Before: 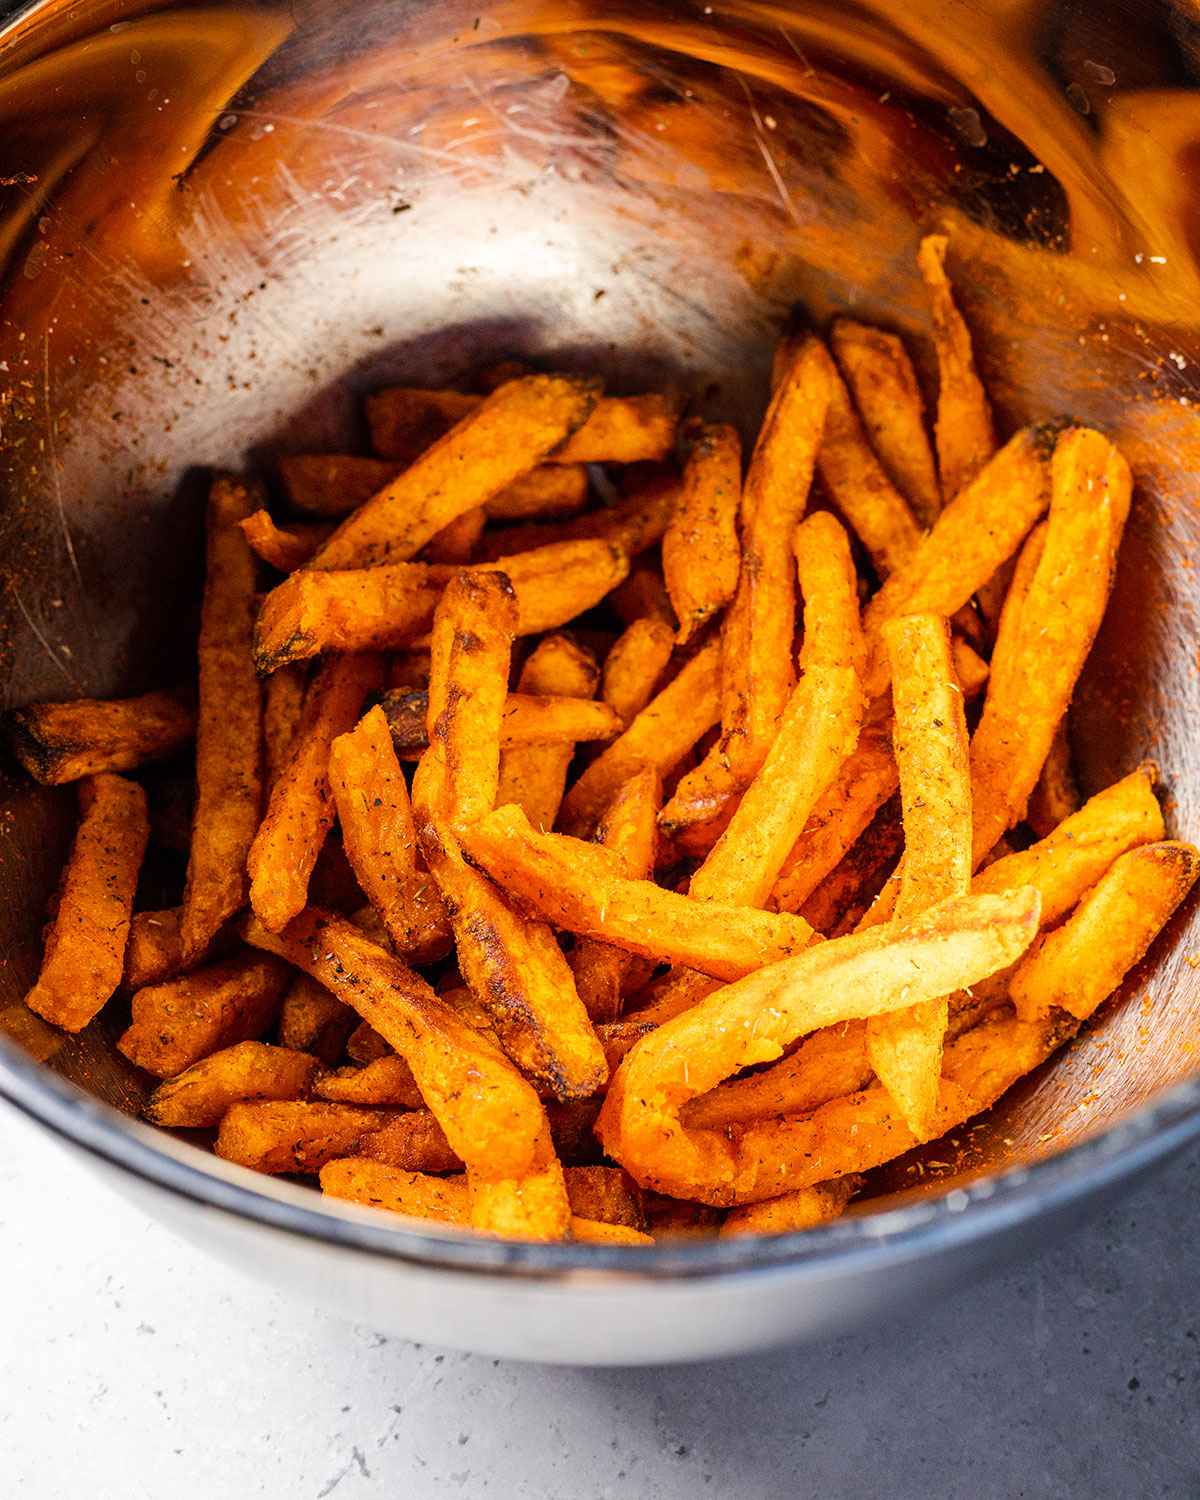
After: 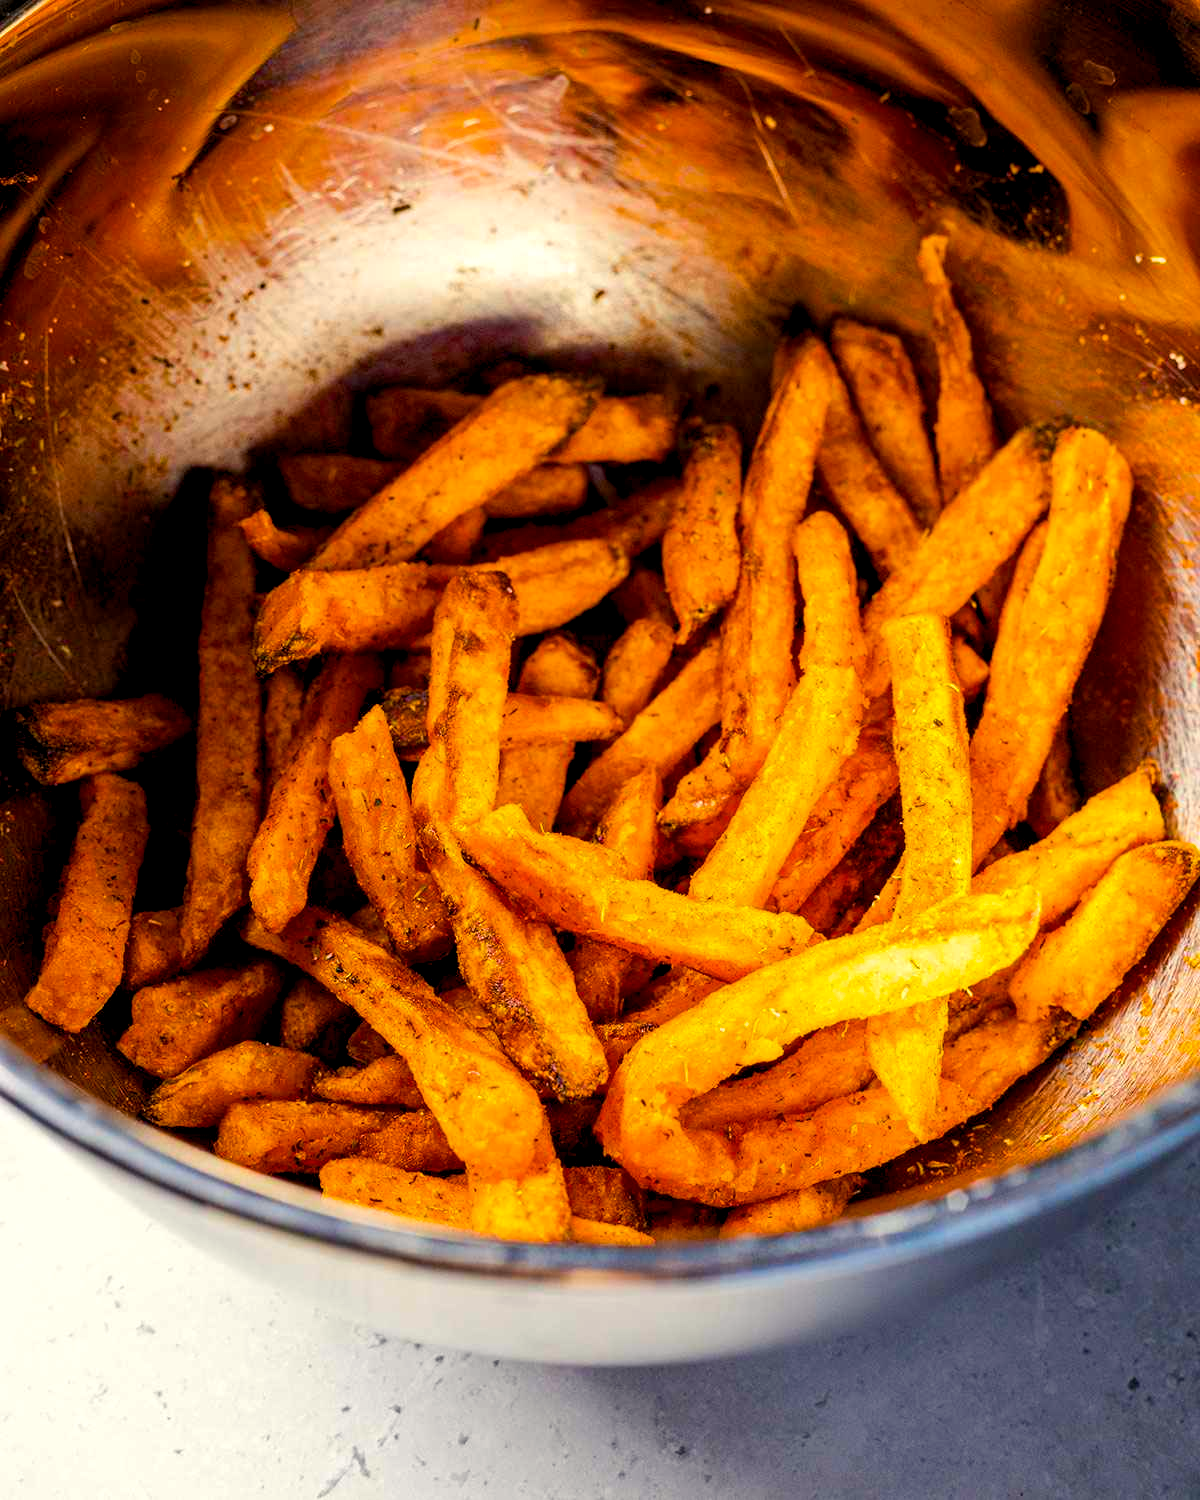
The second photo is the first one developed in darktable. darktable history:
color balance rgb: highlights gain › luminance 5.813%, highlights gain › chroma 2.509%, highlights gain › hue 87.21°, global offset › luminance -0.492%, perceptual saturation grading › global saturation 30.226%, global vibrance 20%
